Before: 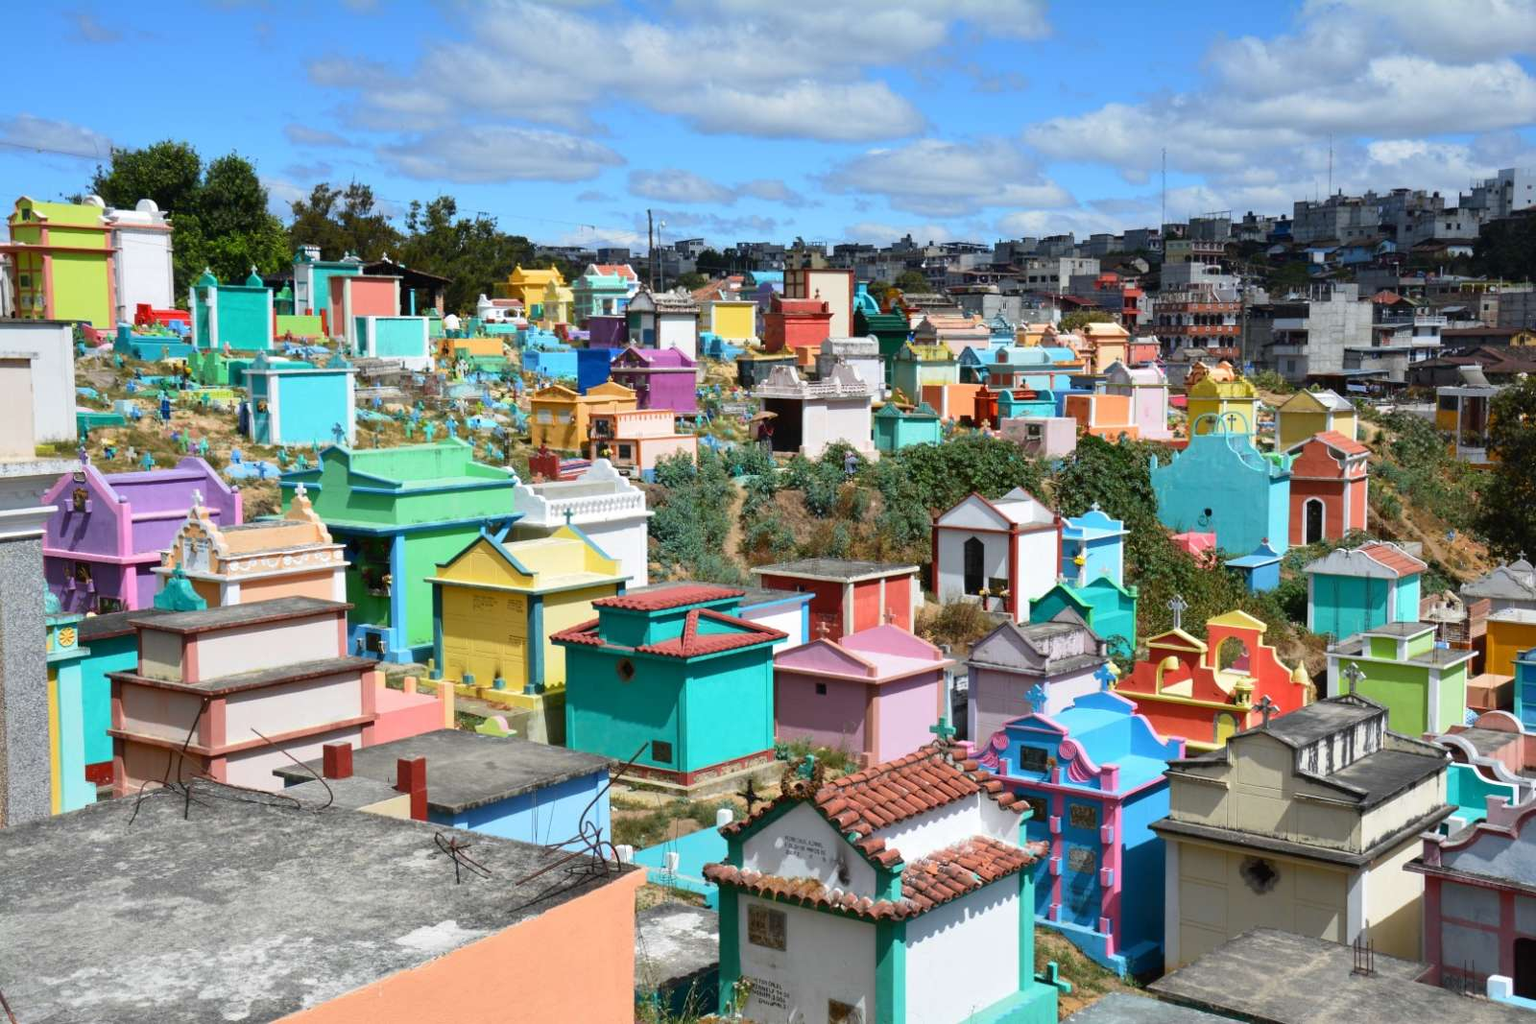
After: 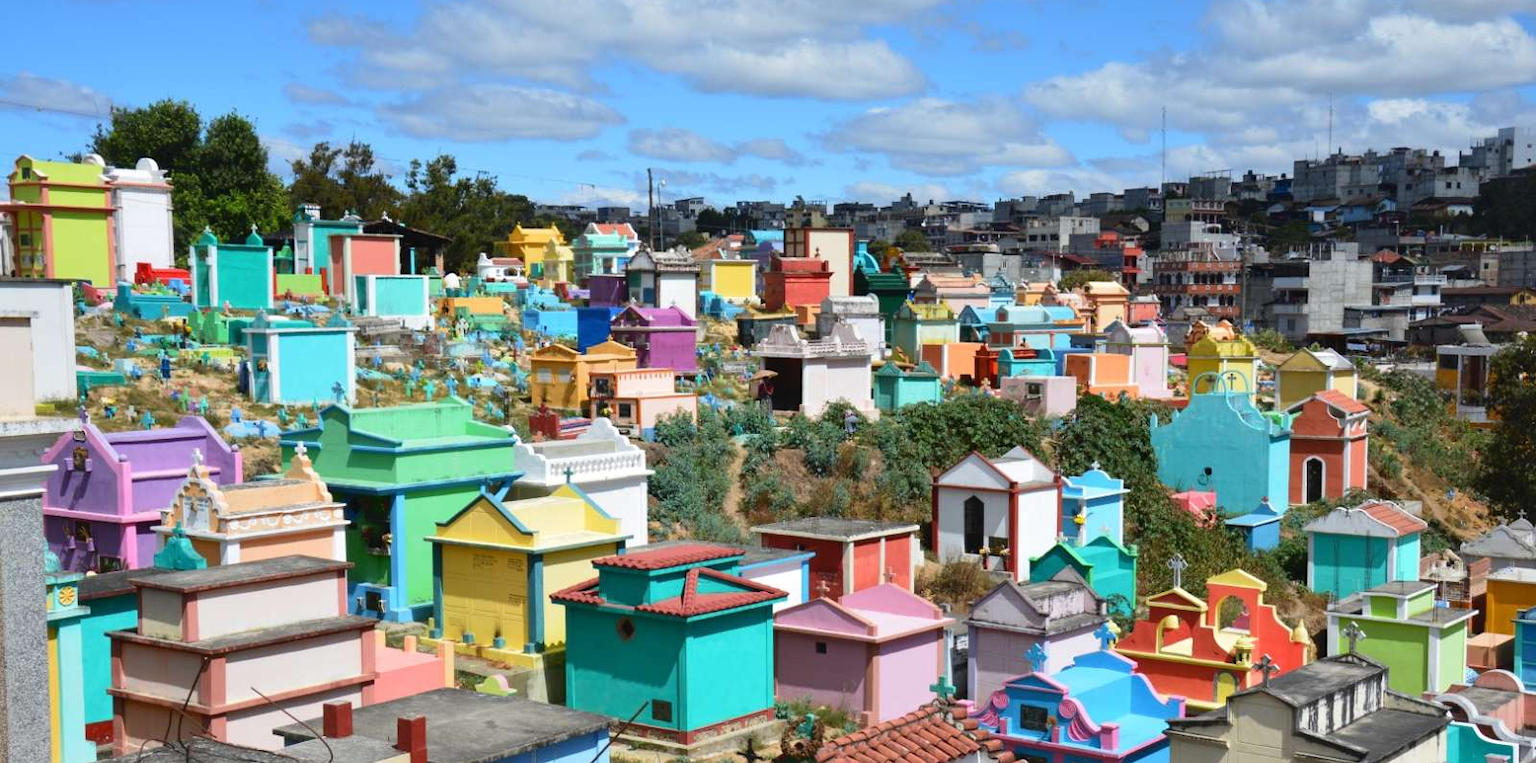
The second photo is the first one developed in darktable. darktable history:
shadows and highlights: shadows 62.73, white point adjustment 0.408, highlights -33.24, compress 83.9%
crop: top 4.114%, bottom 21.287%
